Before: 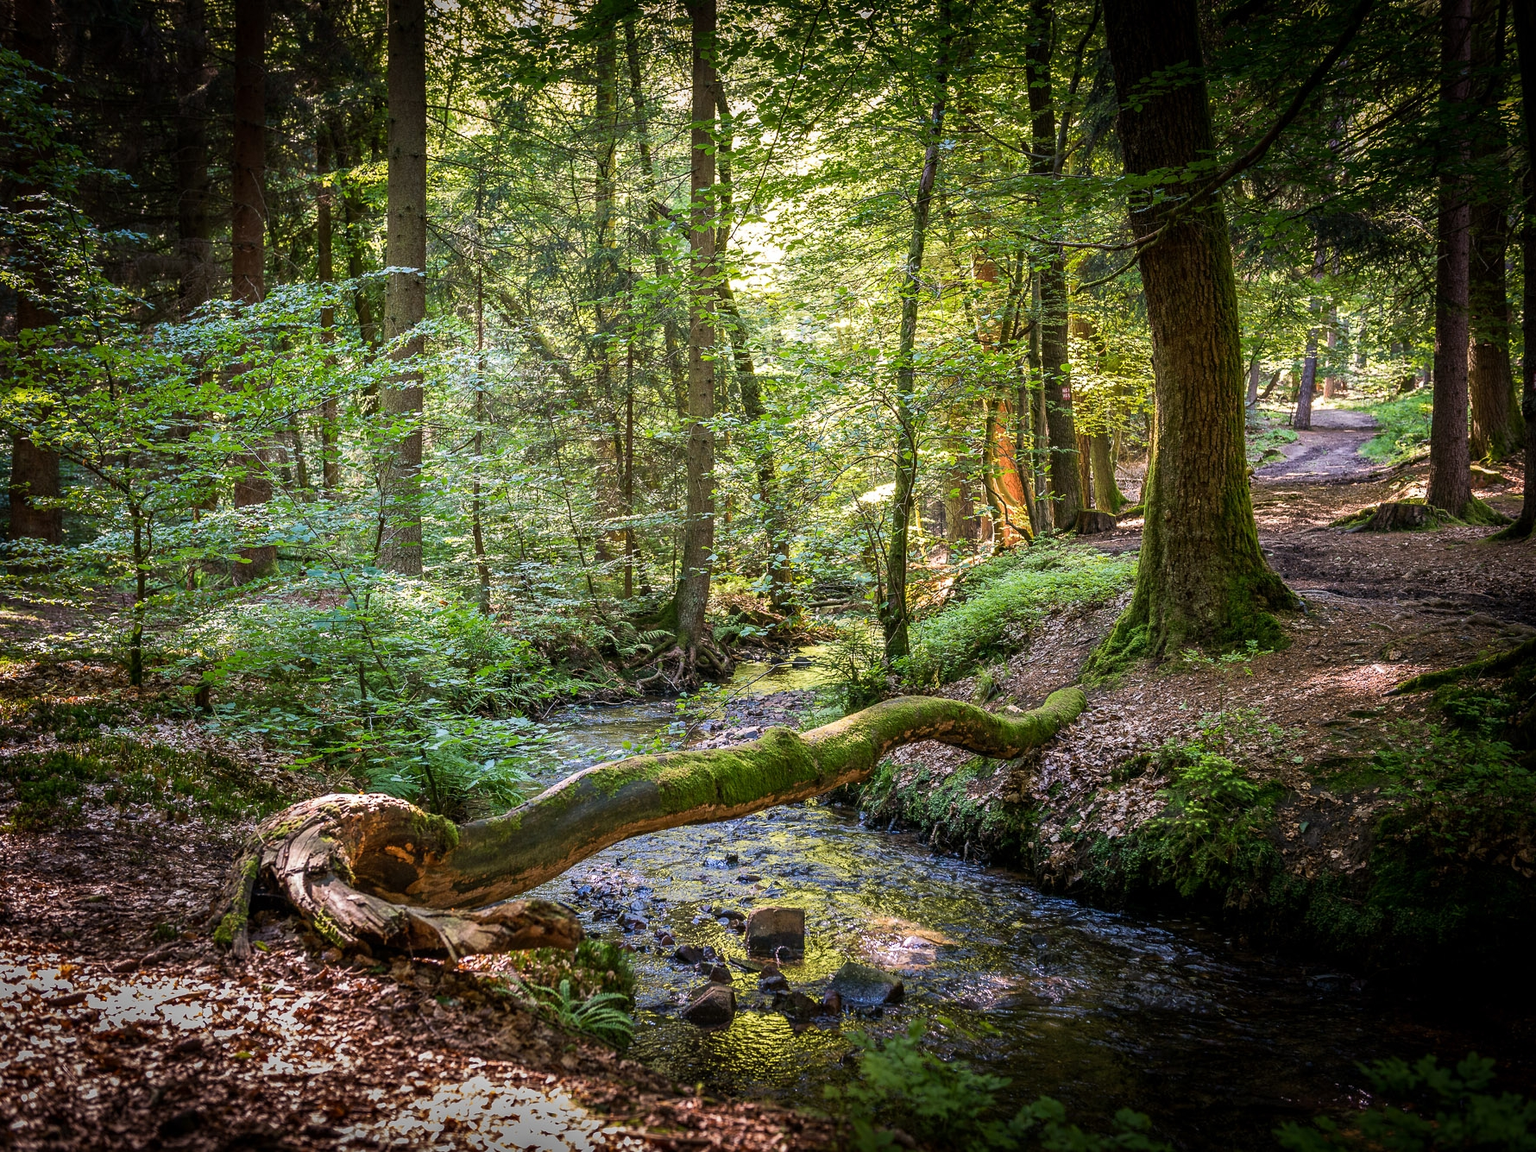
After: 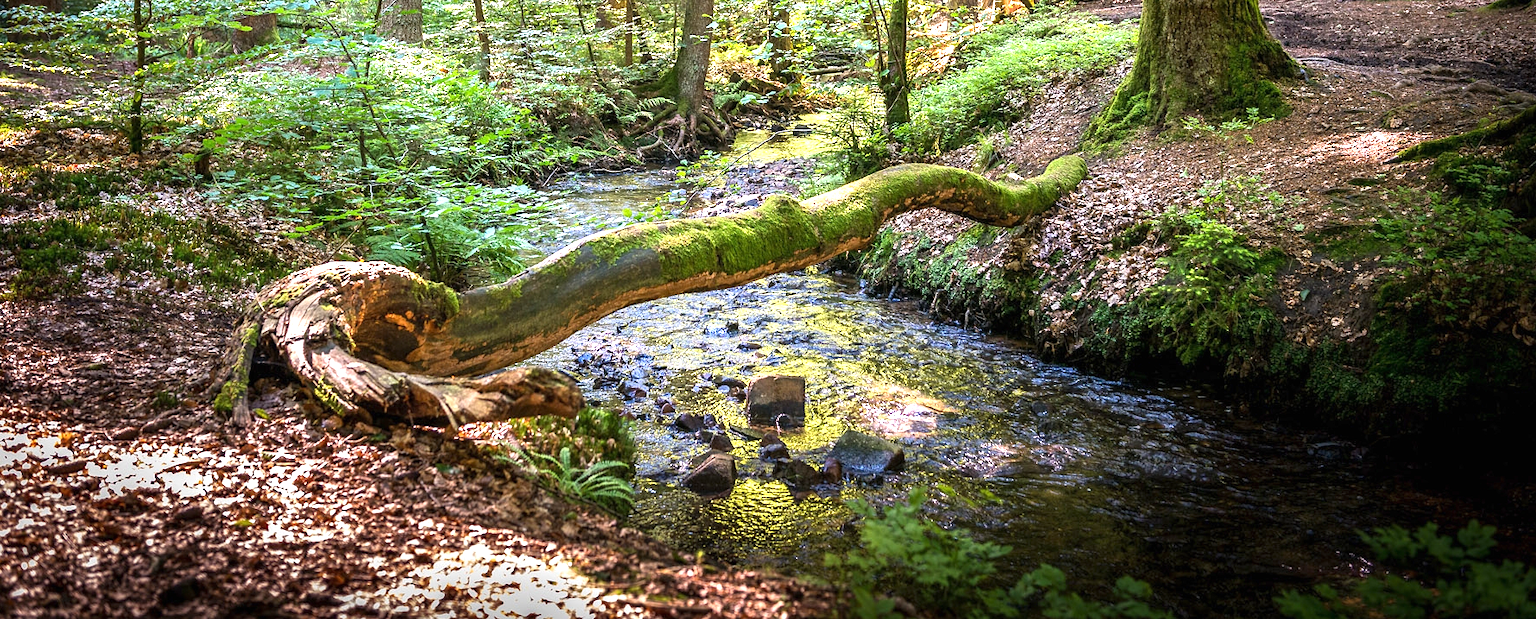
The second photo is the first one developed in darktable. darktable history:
exposure: black level correction 0, exposure 1.1 EV, compensate highlight preservation false
crop and rotate: top 46.237%
